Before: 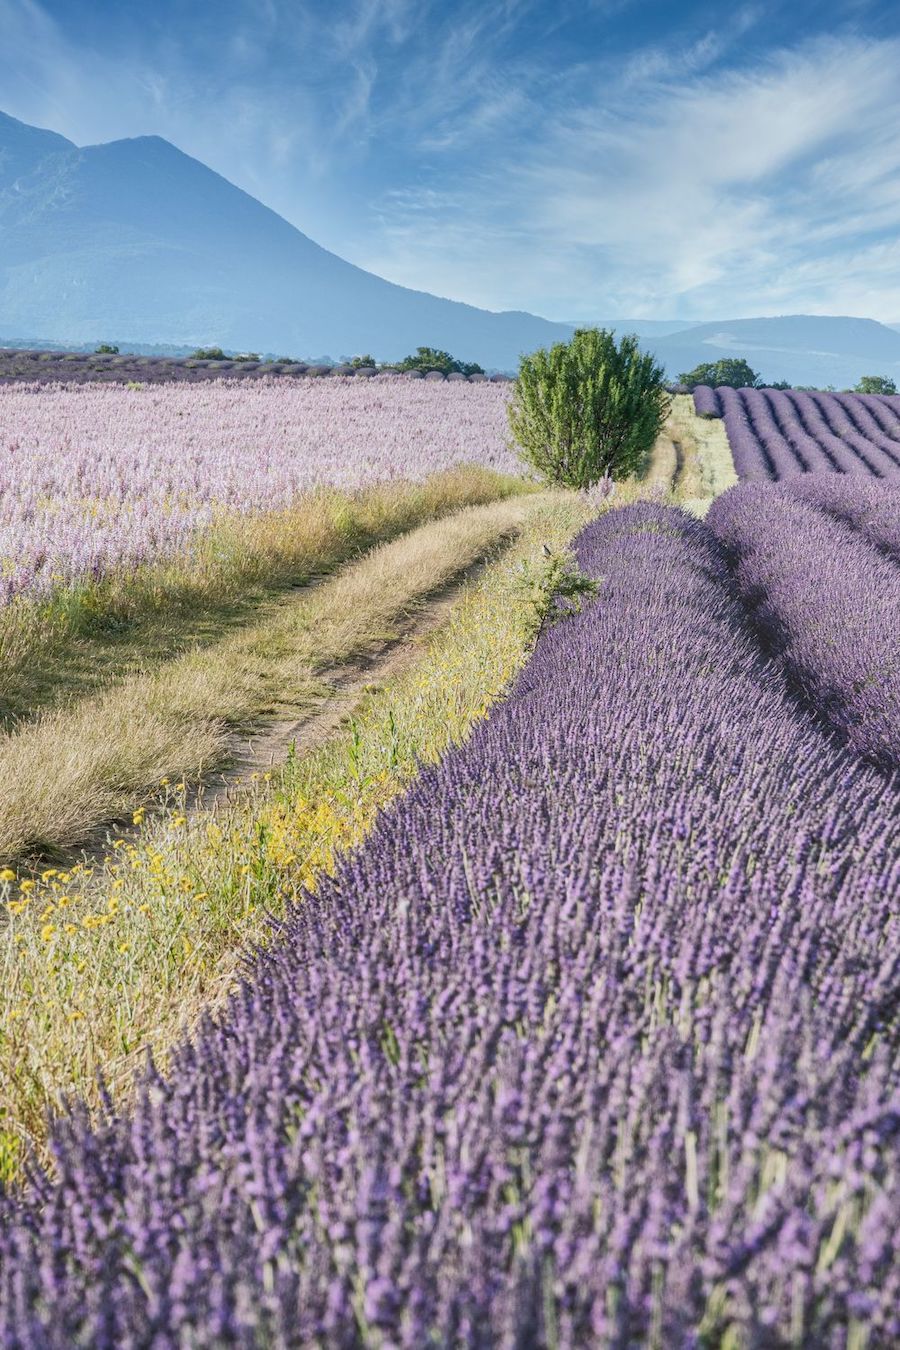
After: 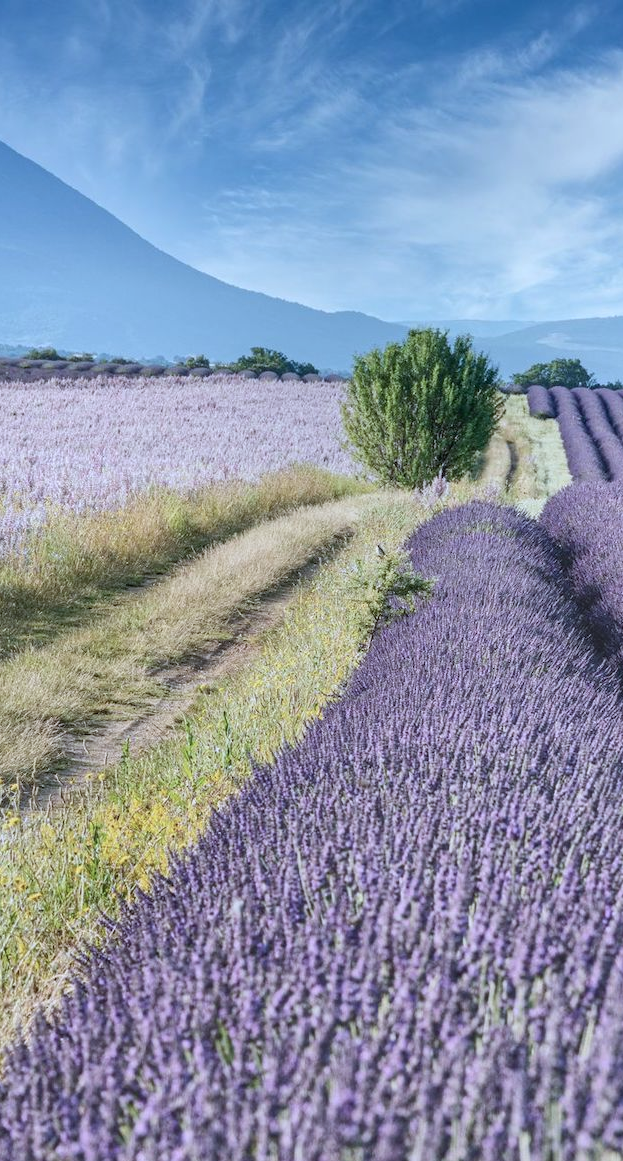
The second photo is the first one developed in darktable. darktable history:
crop: left 18.479%, right 12.2%, bottom 13.971%
color calibration: illuminant as shot in camera, x 0.369, y 0.376, temperature 4328.46 K, gamut compression 3
